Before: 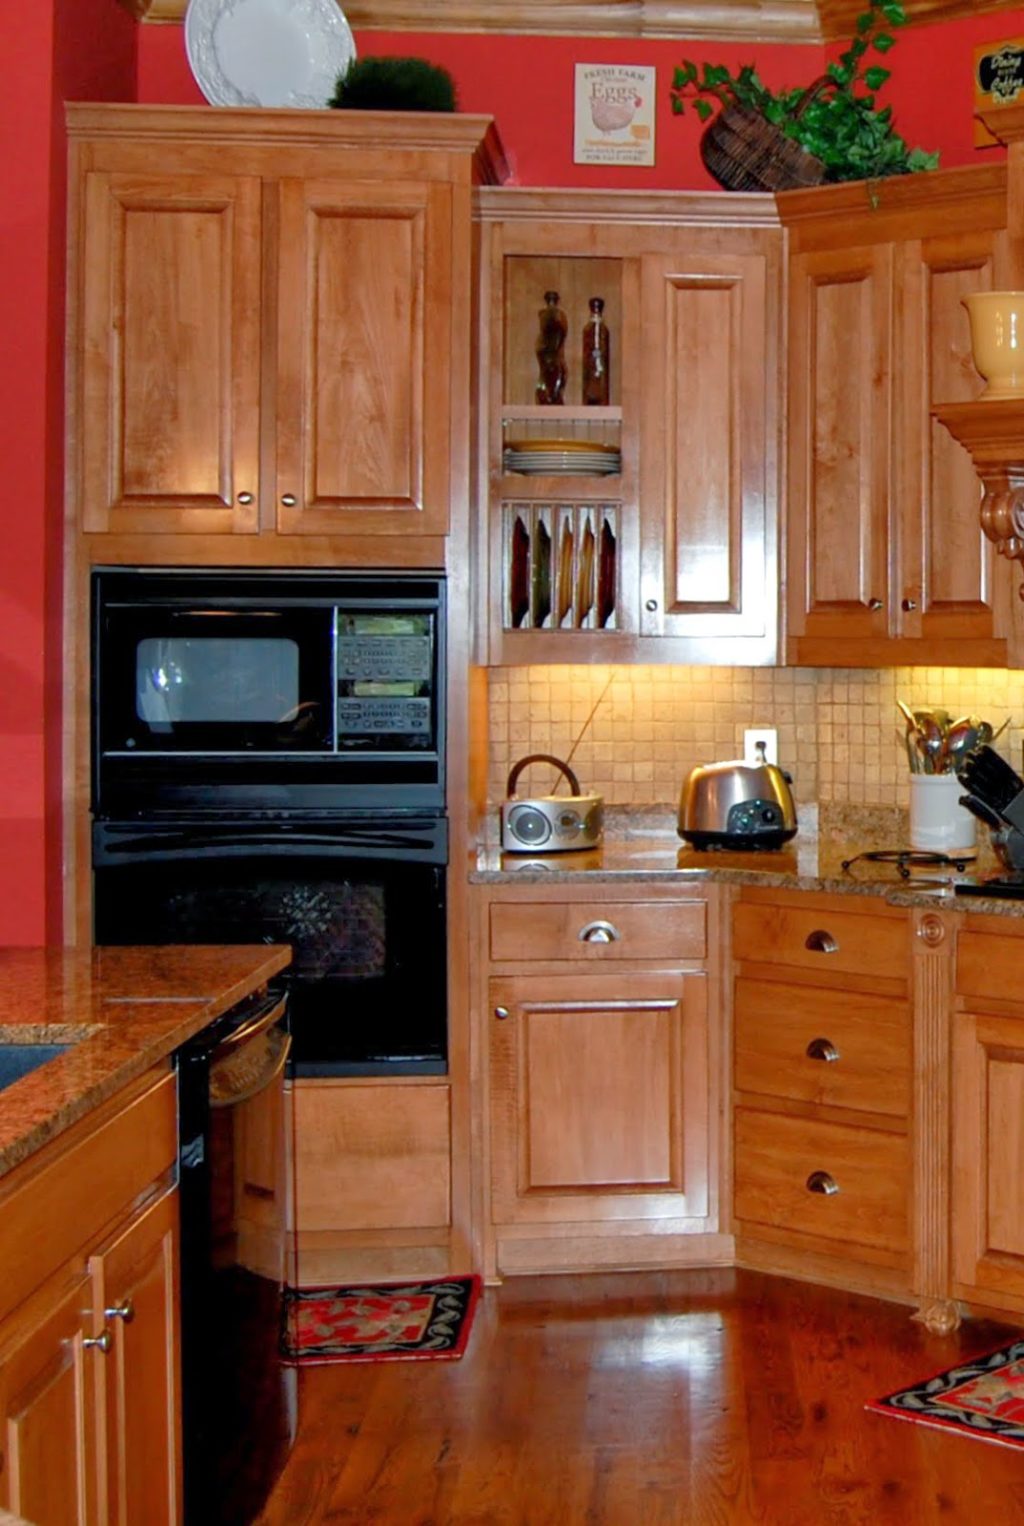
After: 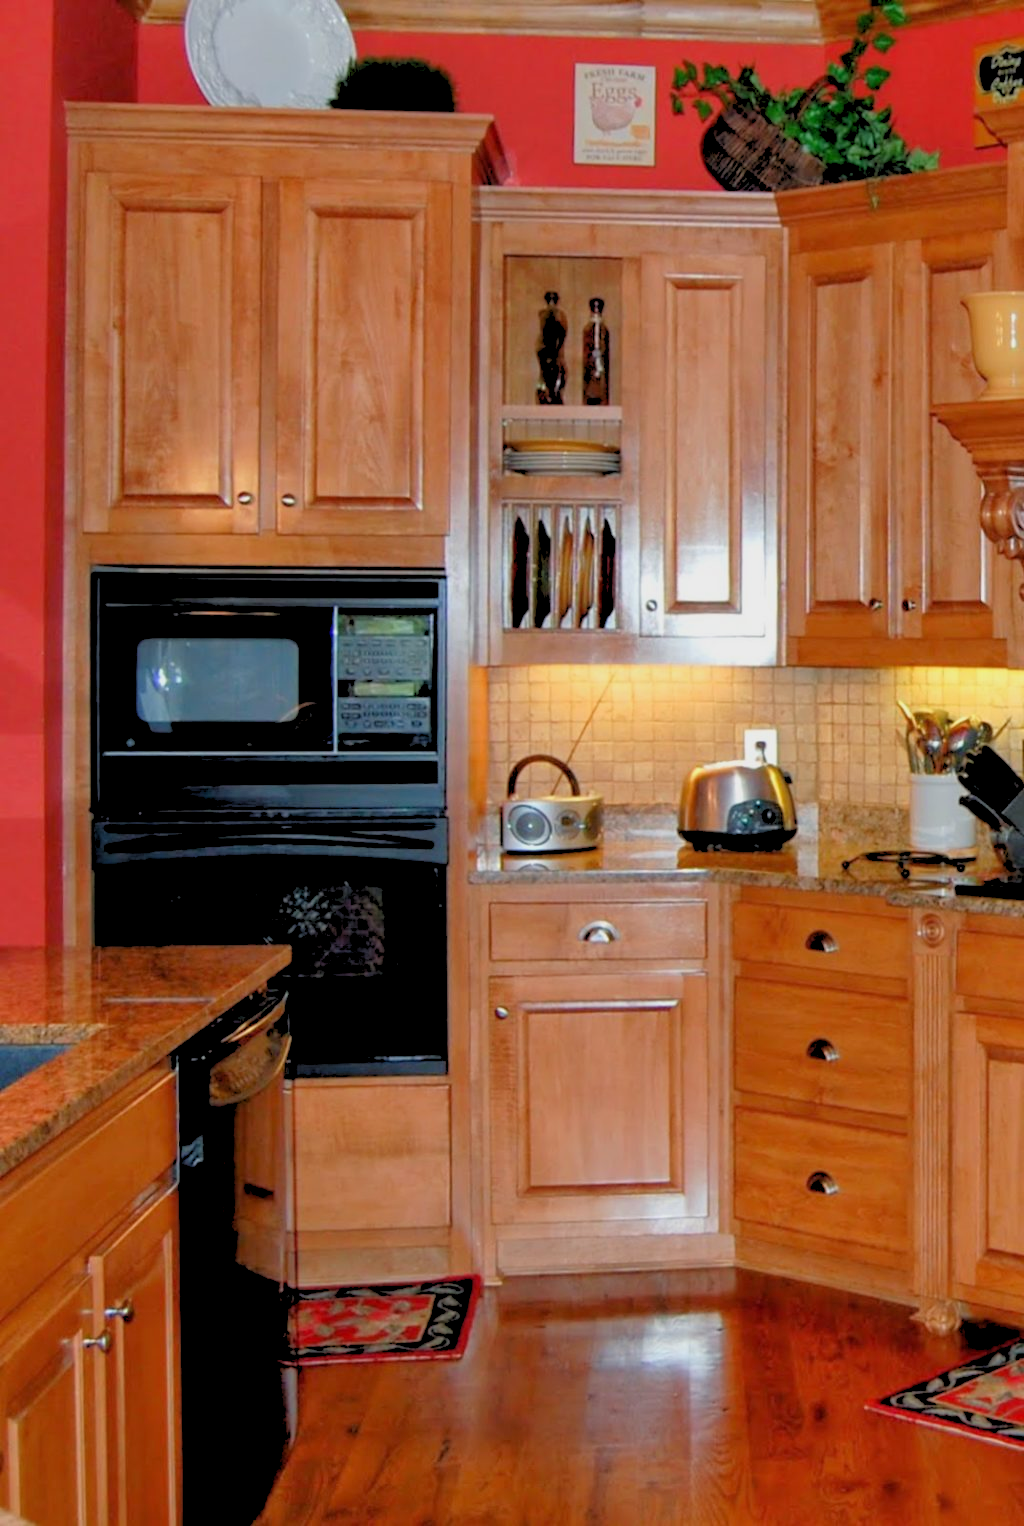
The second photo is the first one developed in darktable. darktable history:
rgb levels: preserve colors sum RGB, levels [[0.038, 0.433, 0.934], [0, 0.5, 1], [0, 0.5, 1]]
